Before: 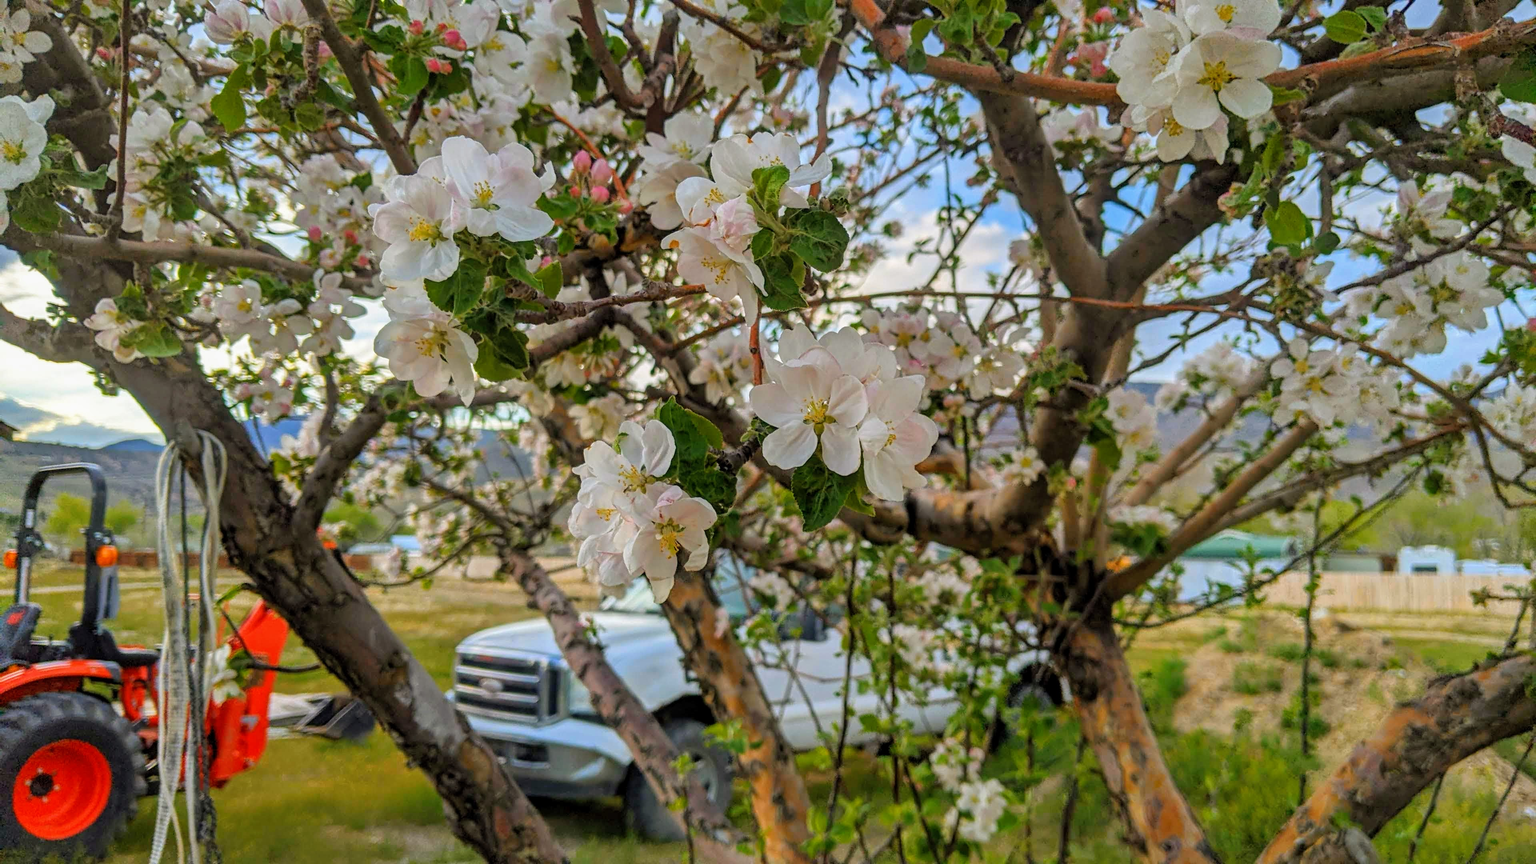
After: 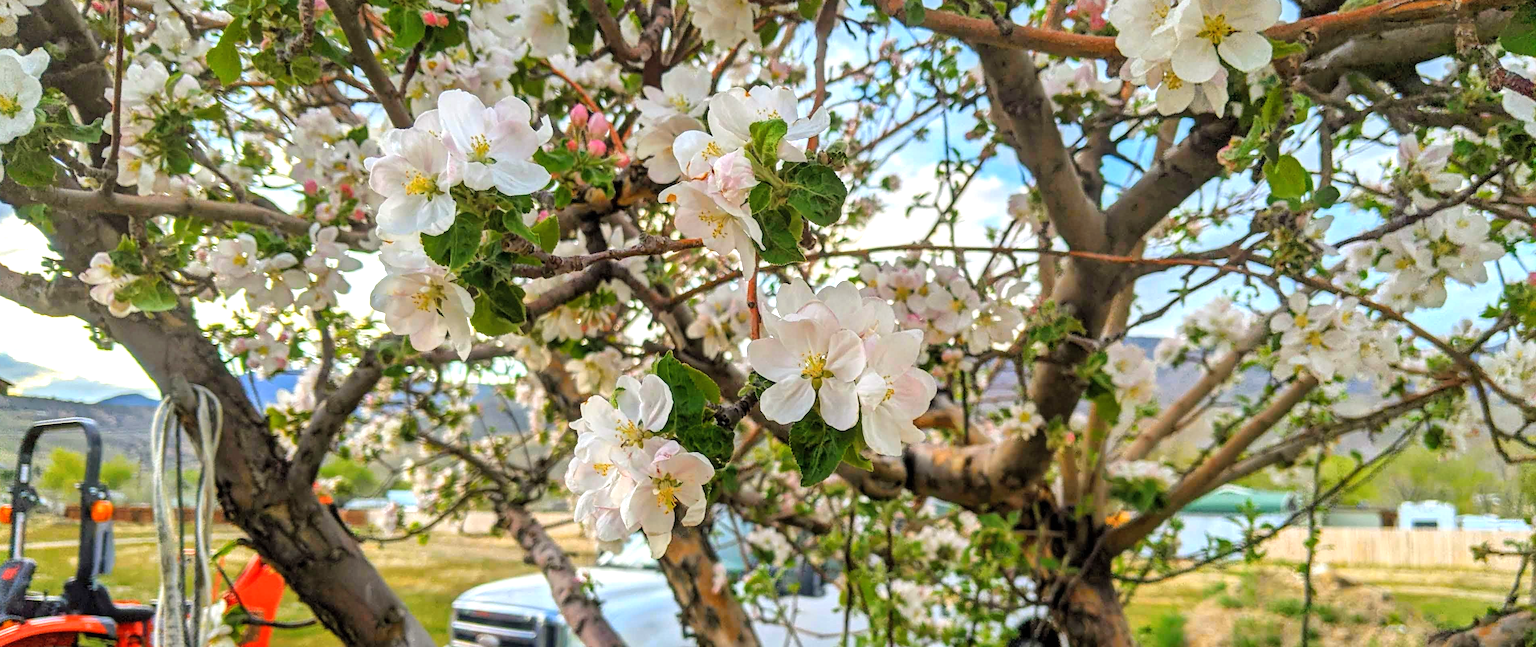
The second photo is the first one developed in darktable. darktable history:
exposure: black level correction 0, exposure 0.7 EV, compensate exposure bias true, compensate highlight preservation false
crop: left 0.387%, top 5.469%, bottom 19.809%
